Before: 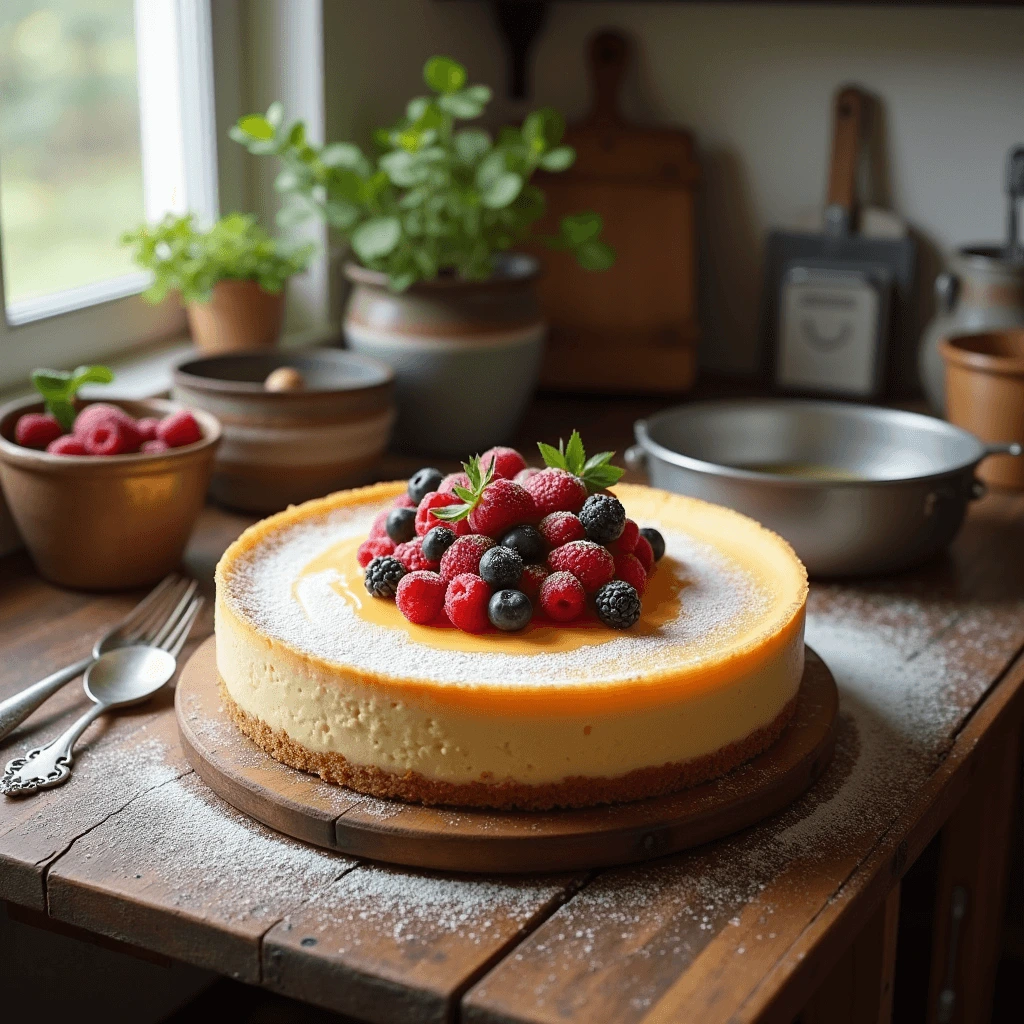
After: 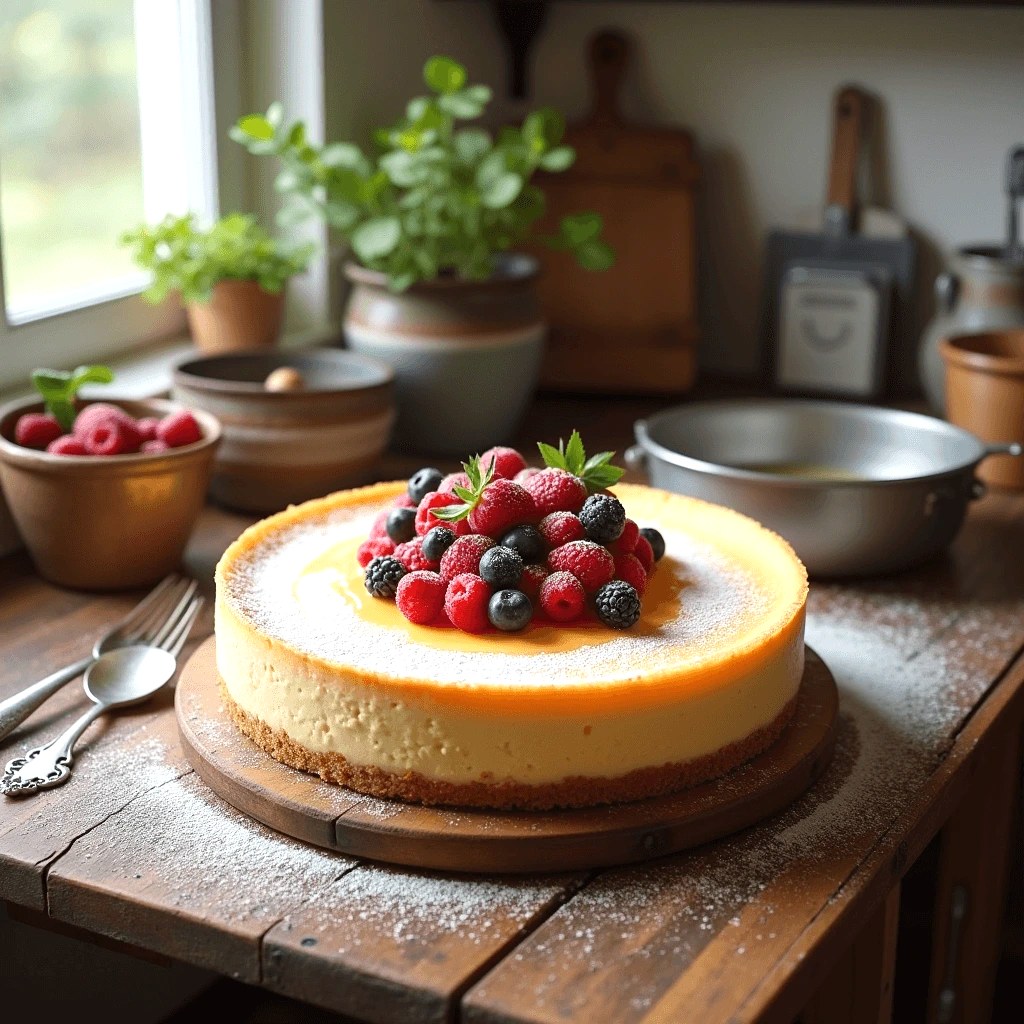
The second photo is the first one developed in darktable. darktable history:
color correction: highlights b* 0.041
exposure: exposure 0.375 EV, compensate highlight preservation false
